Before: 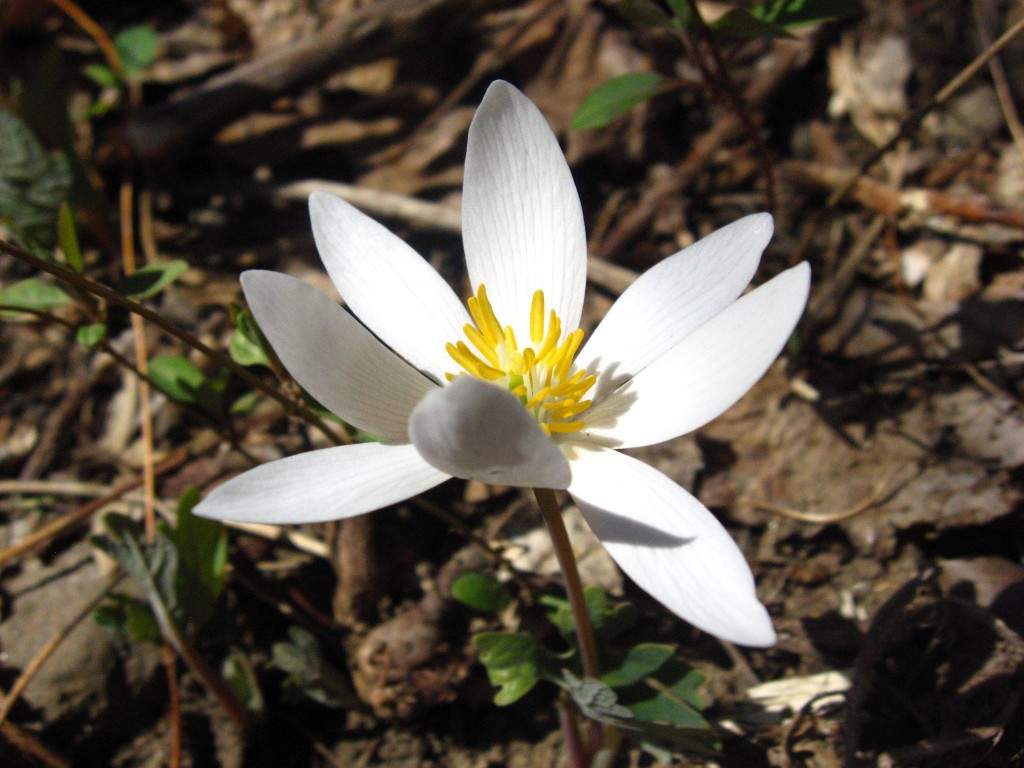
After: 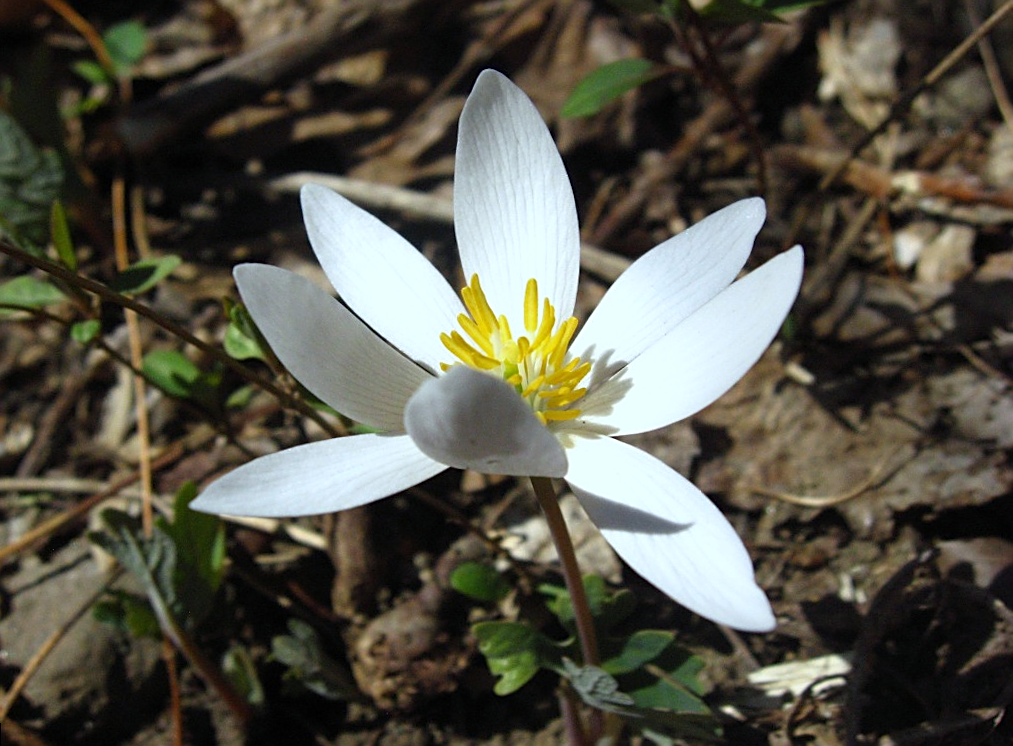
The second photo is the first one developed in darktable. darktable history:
sharpen: on, module defaults
rotate and perspective: rotation -1°, crop left 0.011, crop right 0.989, crop top 0.025, crop bottom 0.975
white balance: red 0.925, blue 1.046
